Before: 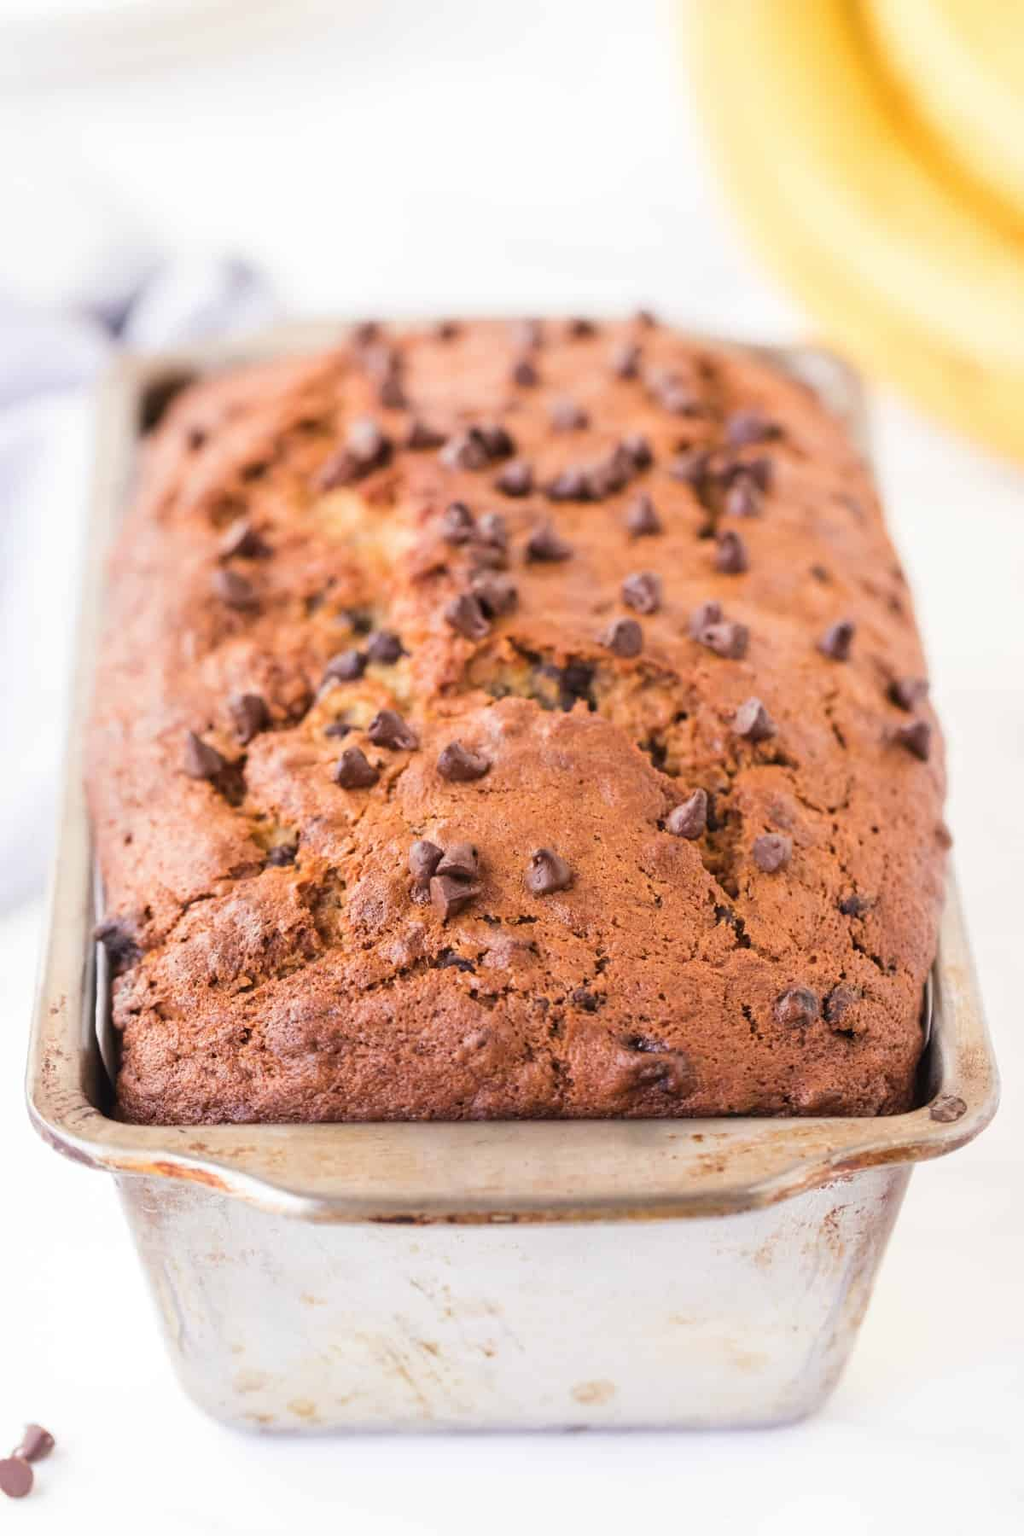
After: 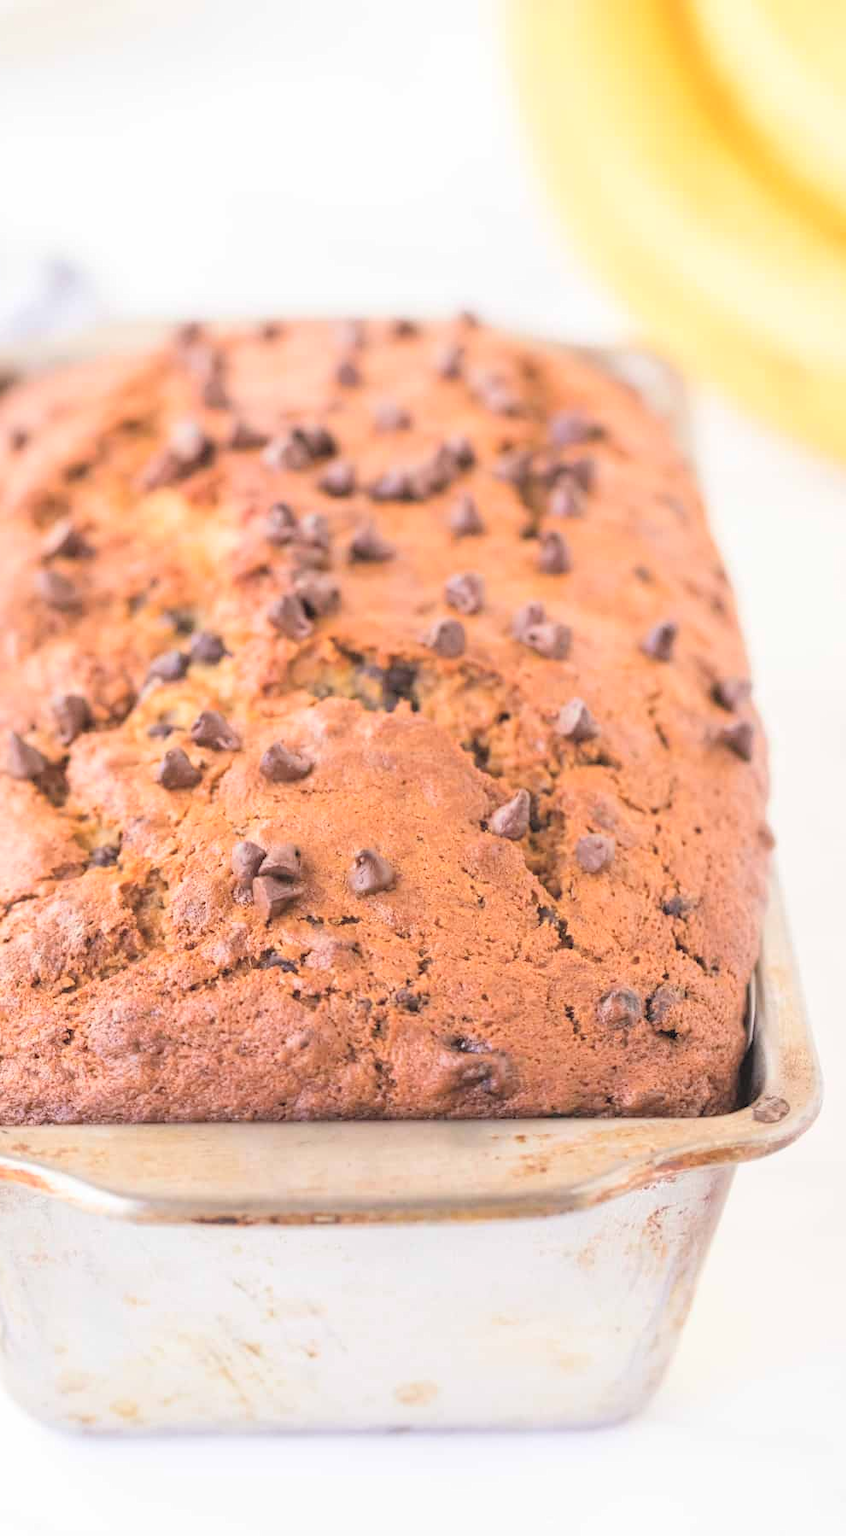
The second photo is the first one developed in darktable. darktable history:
crop: left 17.334%, bottom 0.032%
contrast brightness saturation: brightness 0.279
